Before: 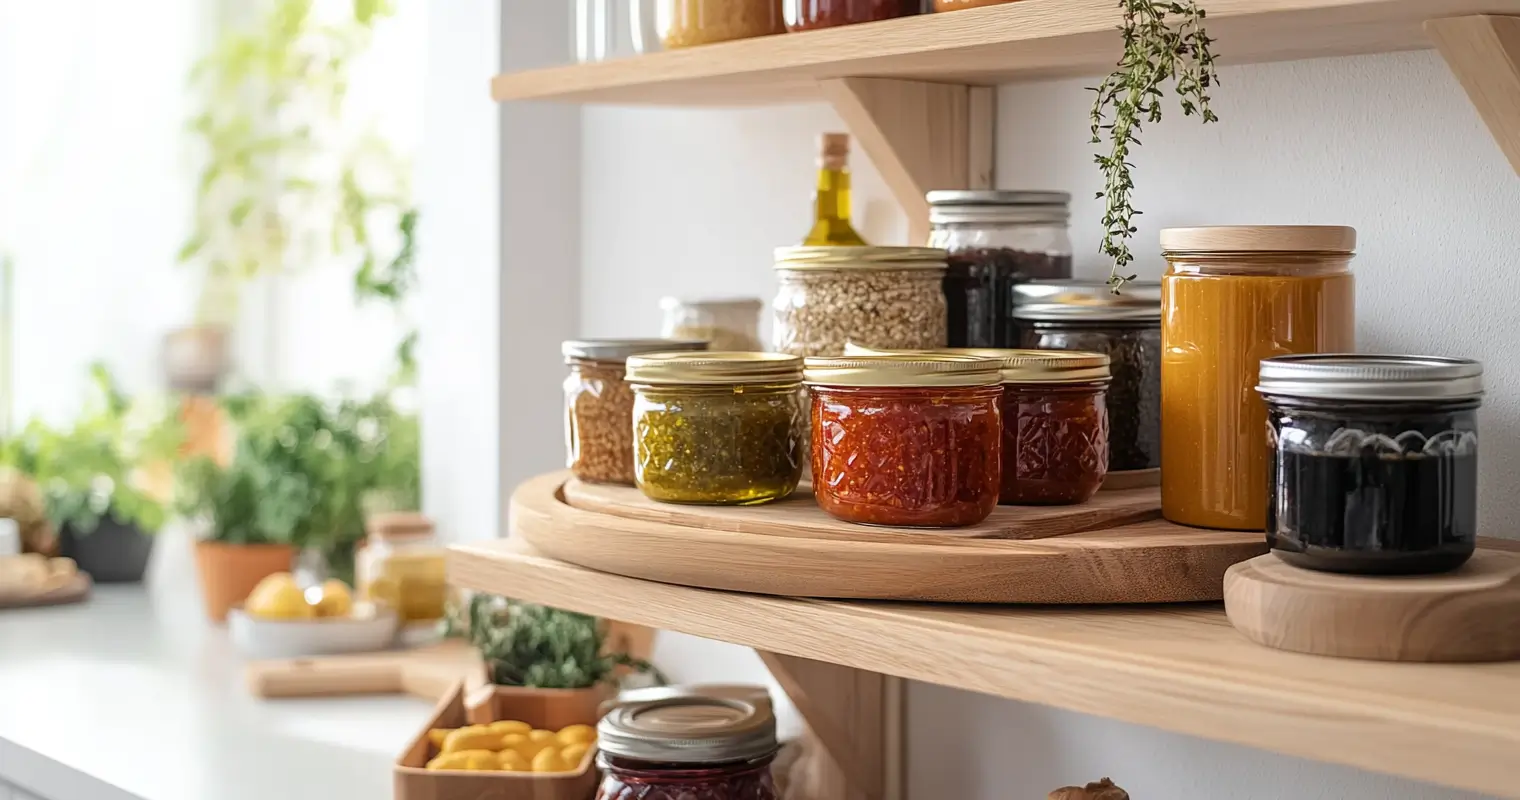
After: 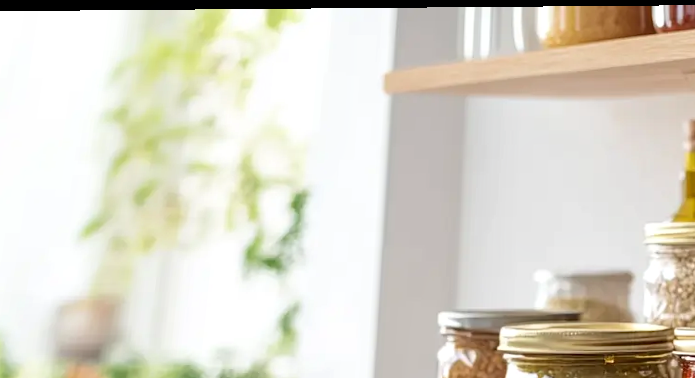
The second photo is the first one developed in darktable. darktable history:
rotate and perspective: rotation 0.128°, lens shift (vertical) -0.181, lens shift (horizontal) -0.044, shear 0.001, automatic cropping off
contrast equalizer: octaves 7, y [[0.6 ×6], [0.55 ×6], [0 ×6], [0 ×6], [0 ×6]], mix 0.15
crop and rotate: left 10.817%, top 0.062%, right 47.194%, bottom 53.626%
